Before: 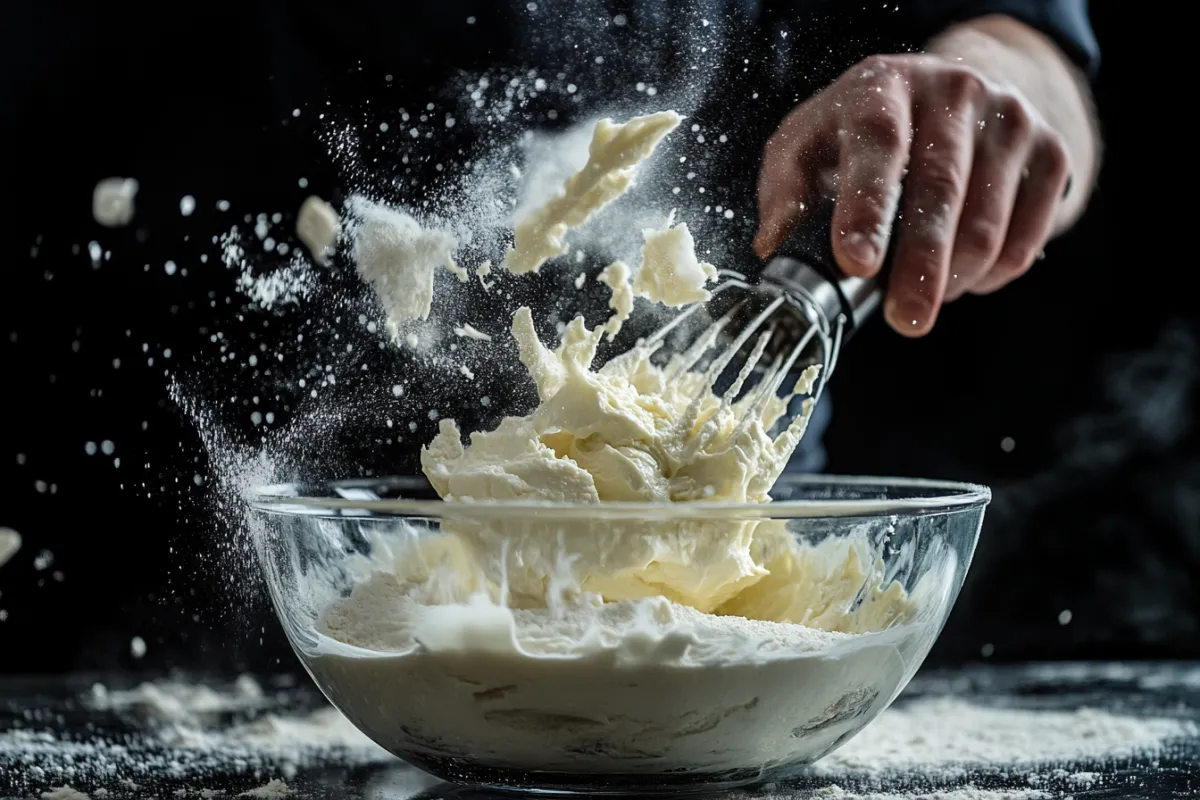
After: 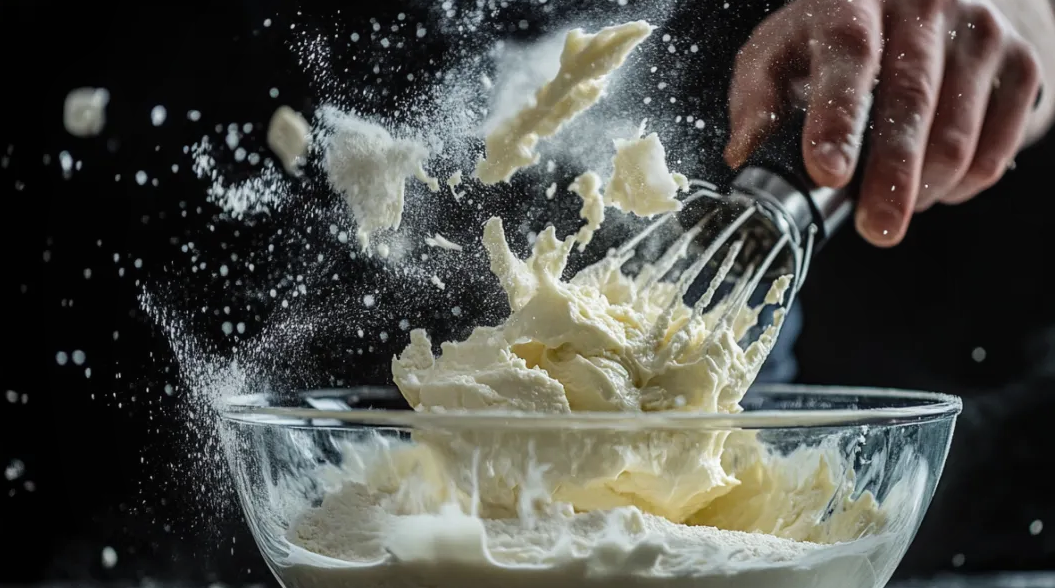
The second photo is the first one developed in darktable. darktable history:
local contrast: detail 110%
crop and rotate: left 2.425%, top 11.305%, right 9.6%, bottom 15.08%
